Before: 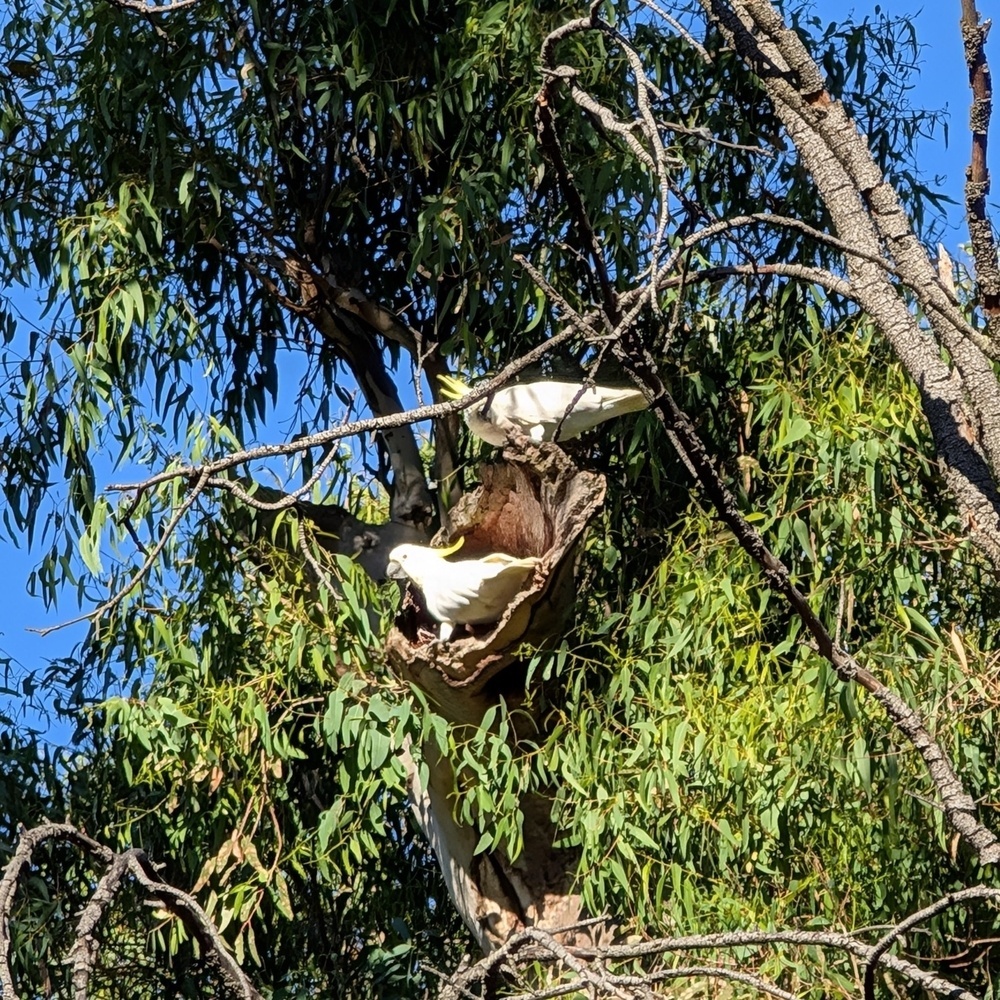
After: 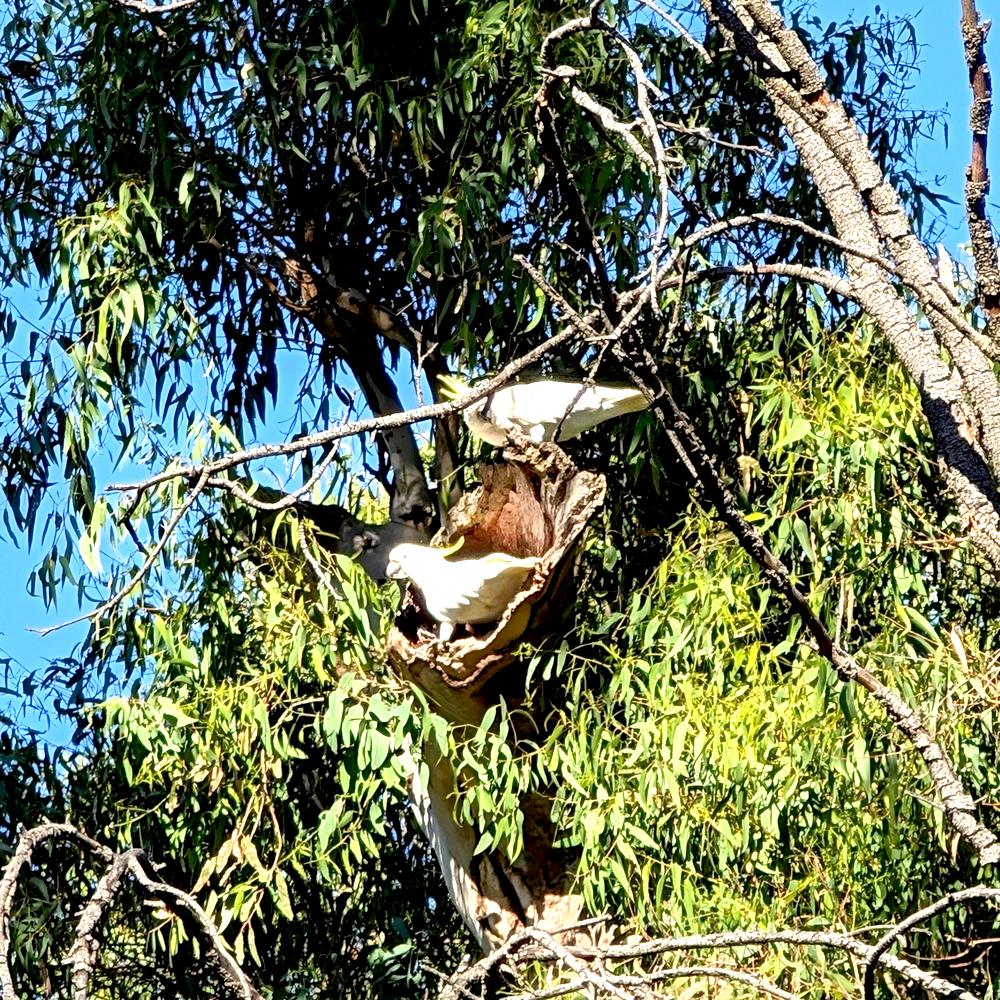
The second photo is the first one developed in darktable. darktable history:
exposure: black level correction 0.008, exposure 0.968 EV, compensate highlight preservation false
